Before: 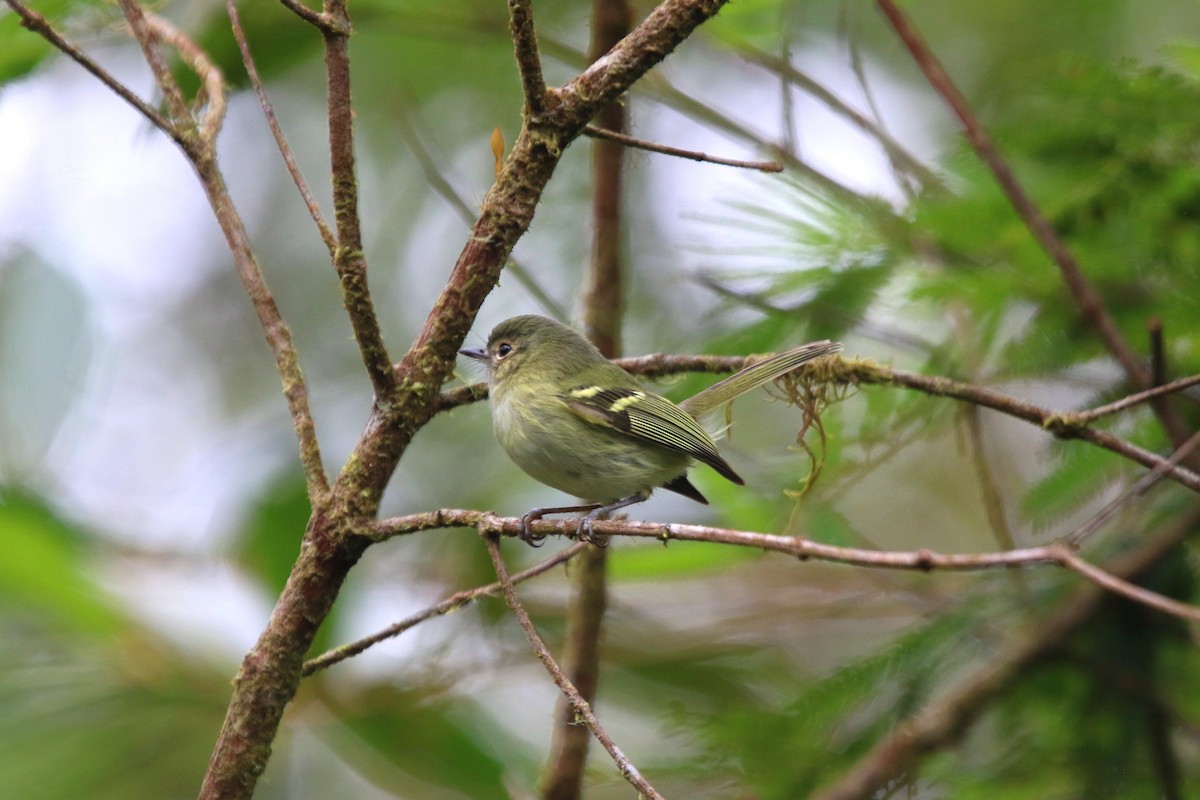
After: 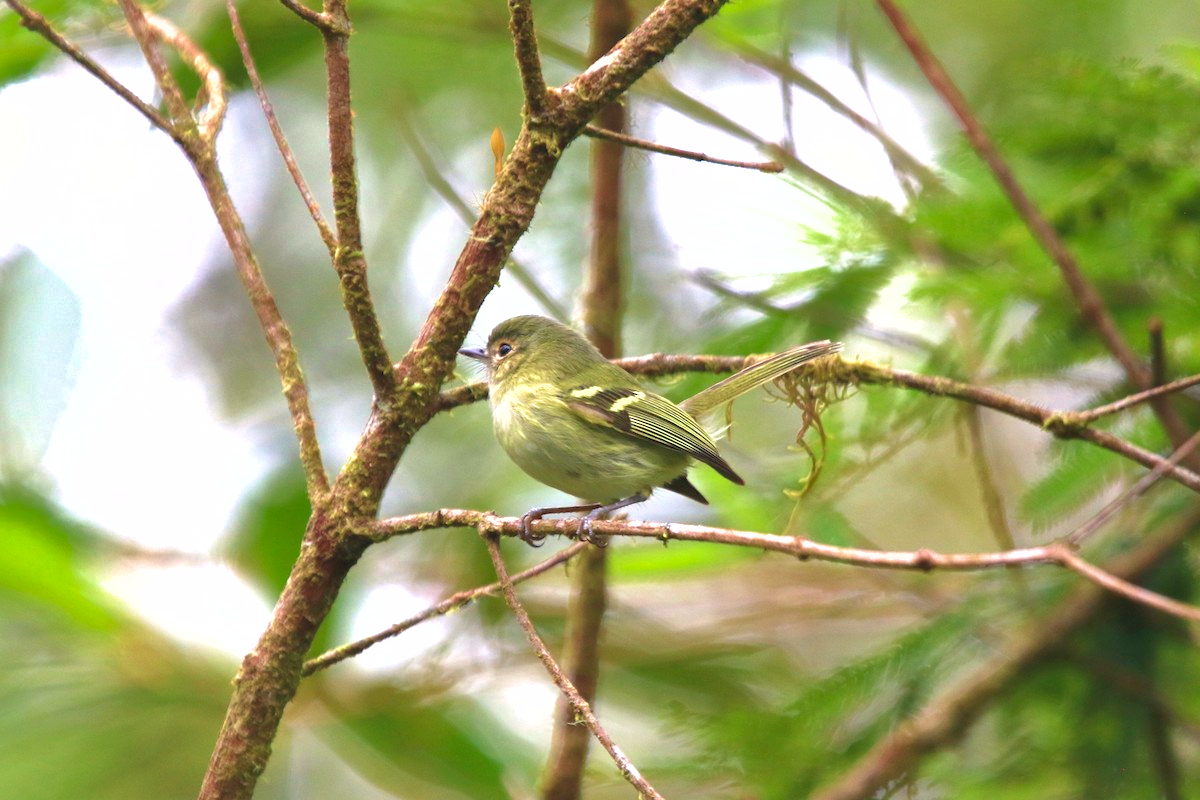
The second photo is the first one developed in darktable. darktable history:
exposure: exposure 1 EV, compensate highlight preservation false
velvia: strength 29%
color balance rgb: highlights gain › chroma 1.068%, highlights gain › hue 69.24°, perceptual saturation grading › global saturation -2.169%, perceptual saturation grading › highlights -7.723%, perceptual saturation grading › mid-tones 8.568%, perceptual saturation grading › shadows 3.167%, global vibrance 20%
shadows and highlights: on, module defaults
